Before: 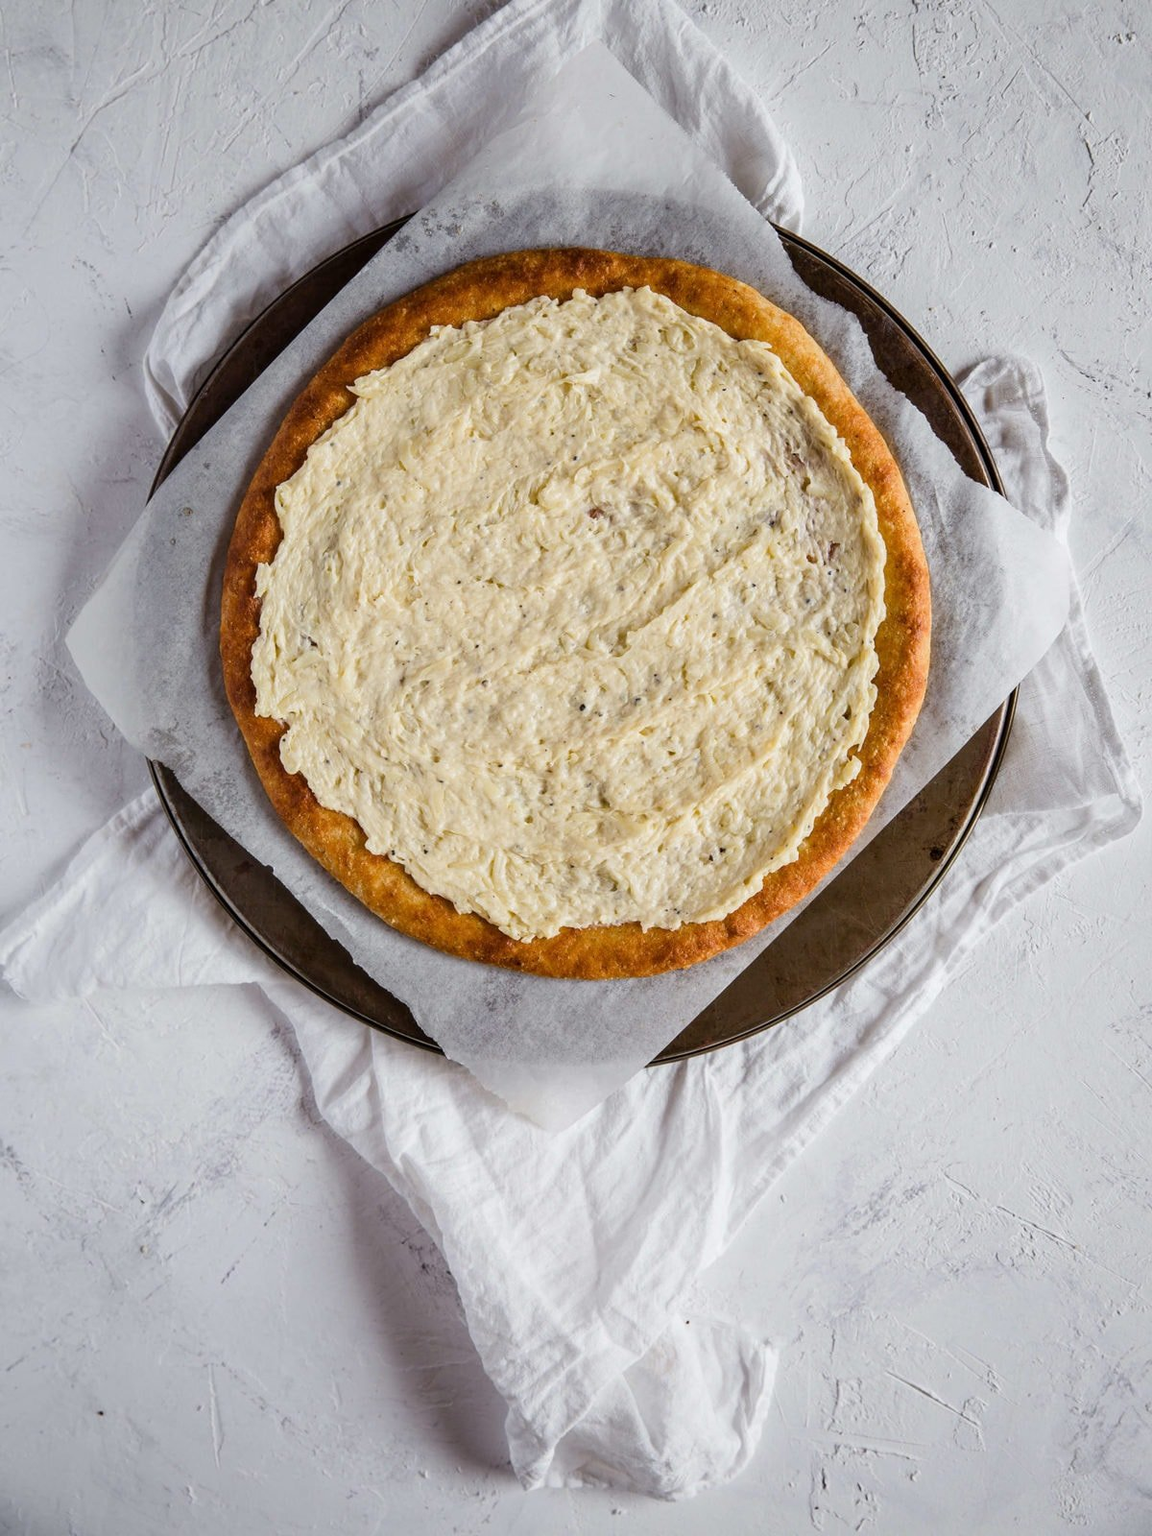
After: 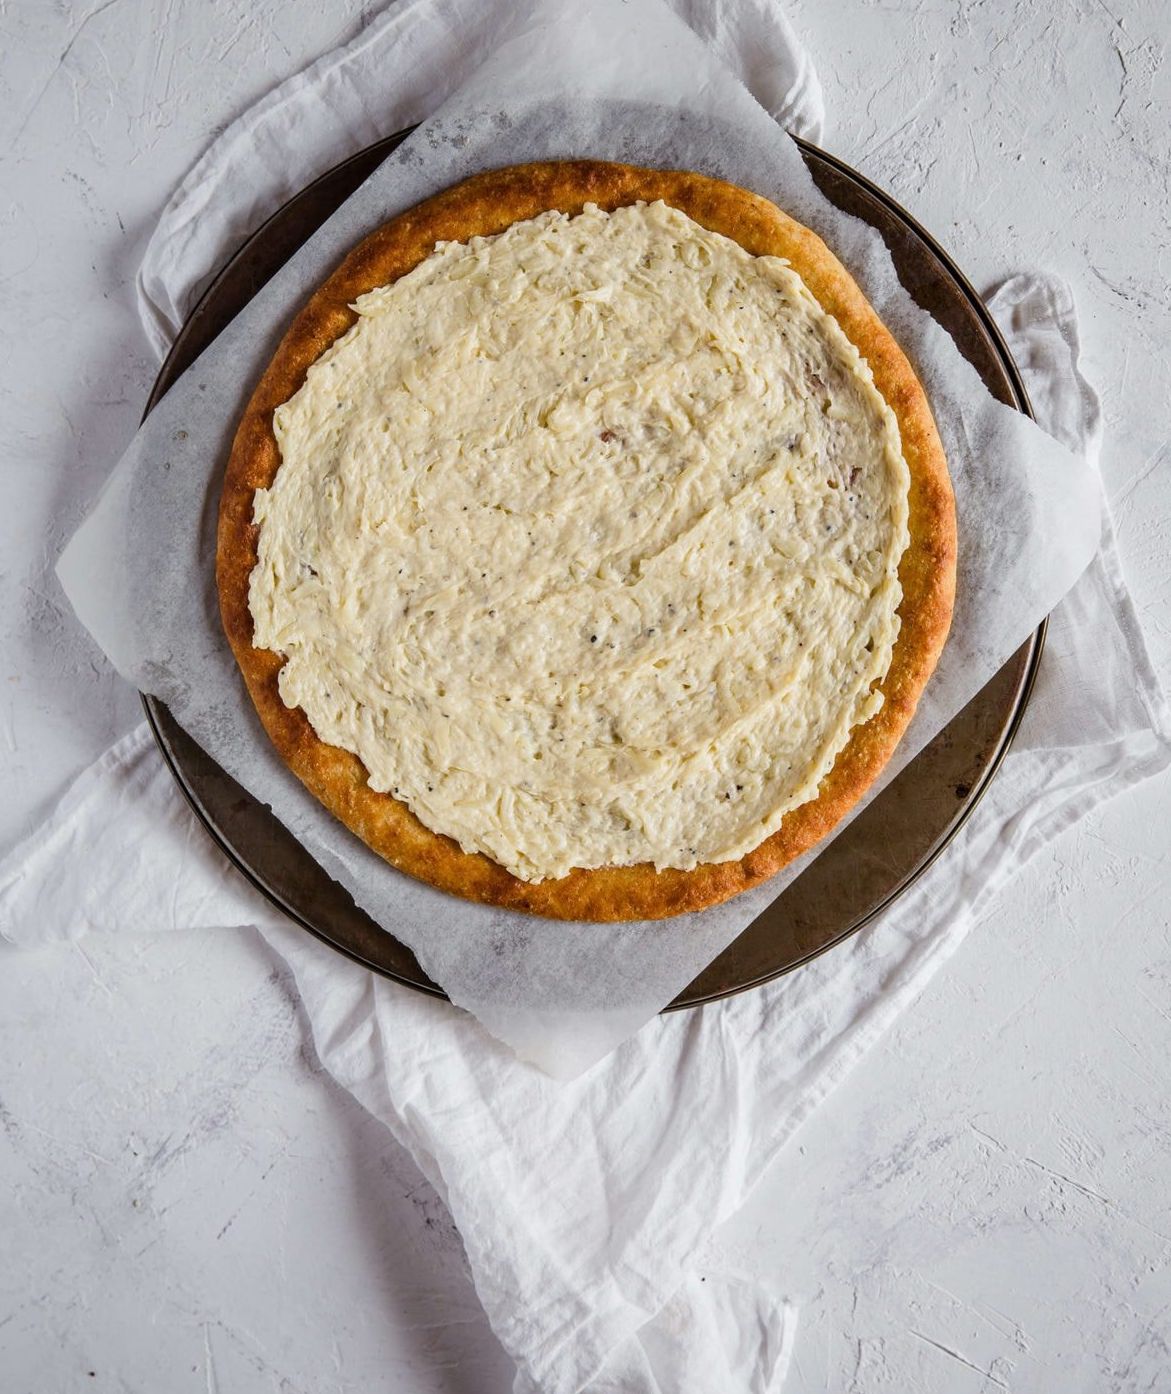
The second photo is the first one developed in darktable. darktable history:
color correction: highlights b* -0.042
crop: left 1.089%, top 6.184%, right 1.262%, bottom 6.682%
